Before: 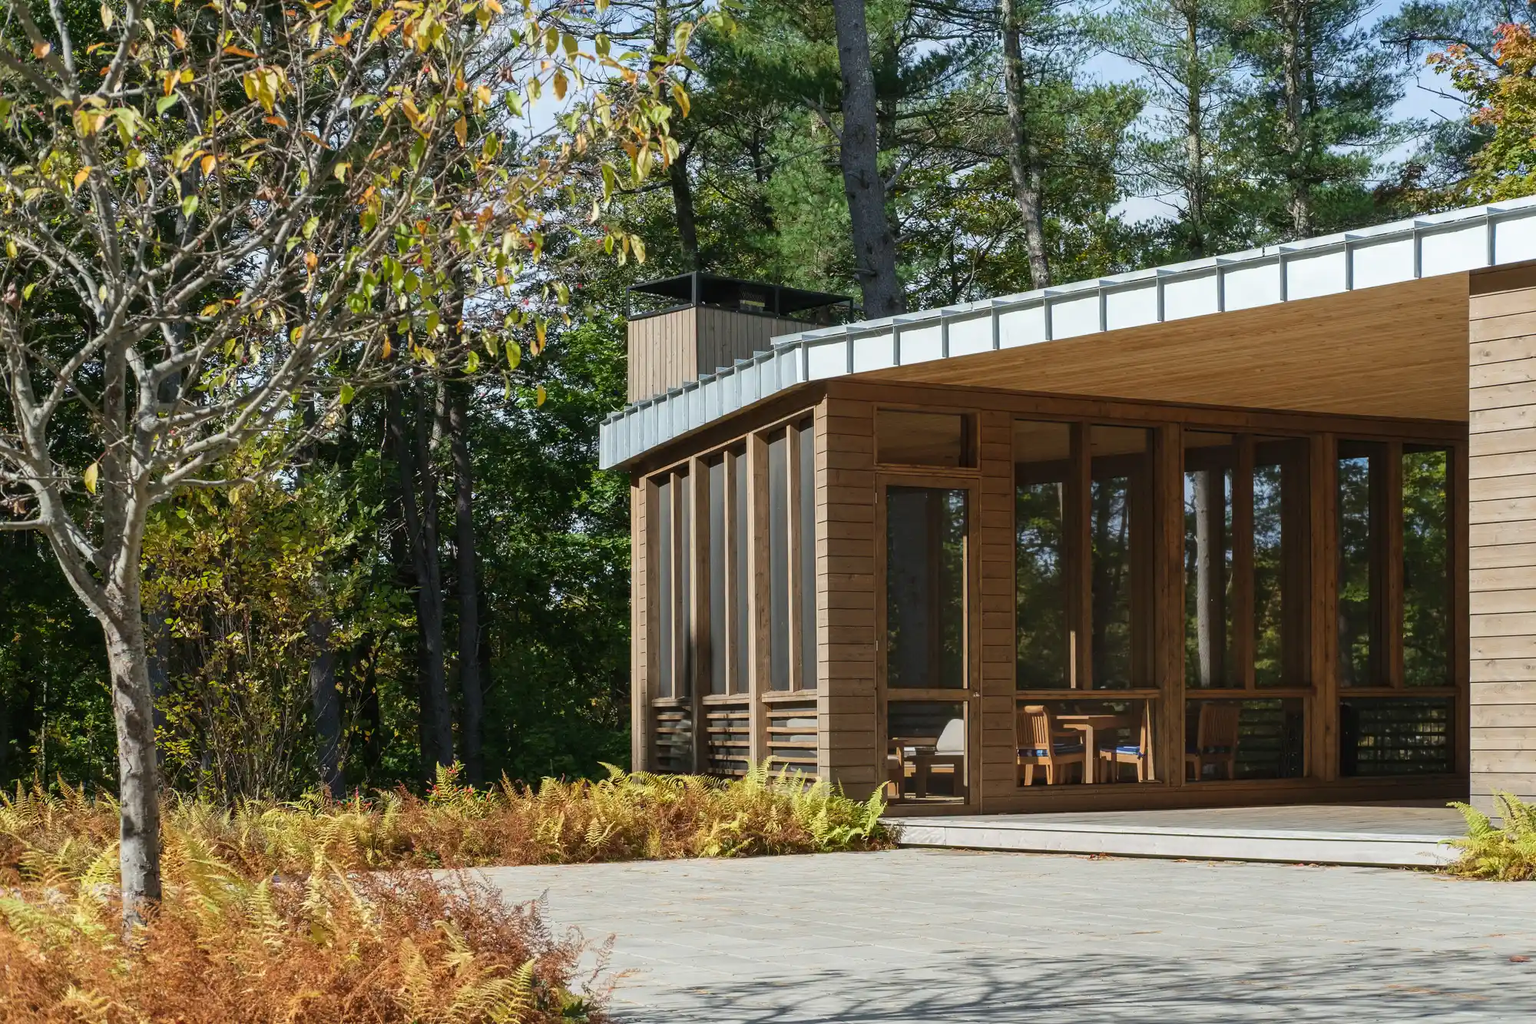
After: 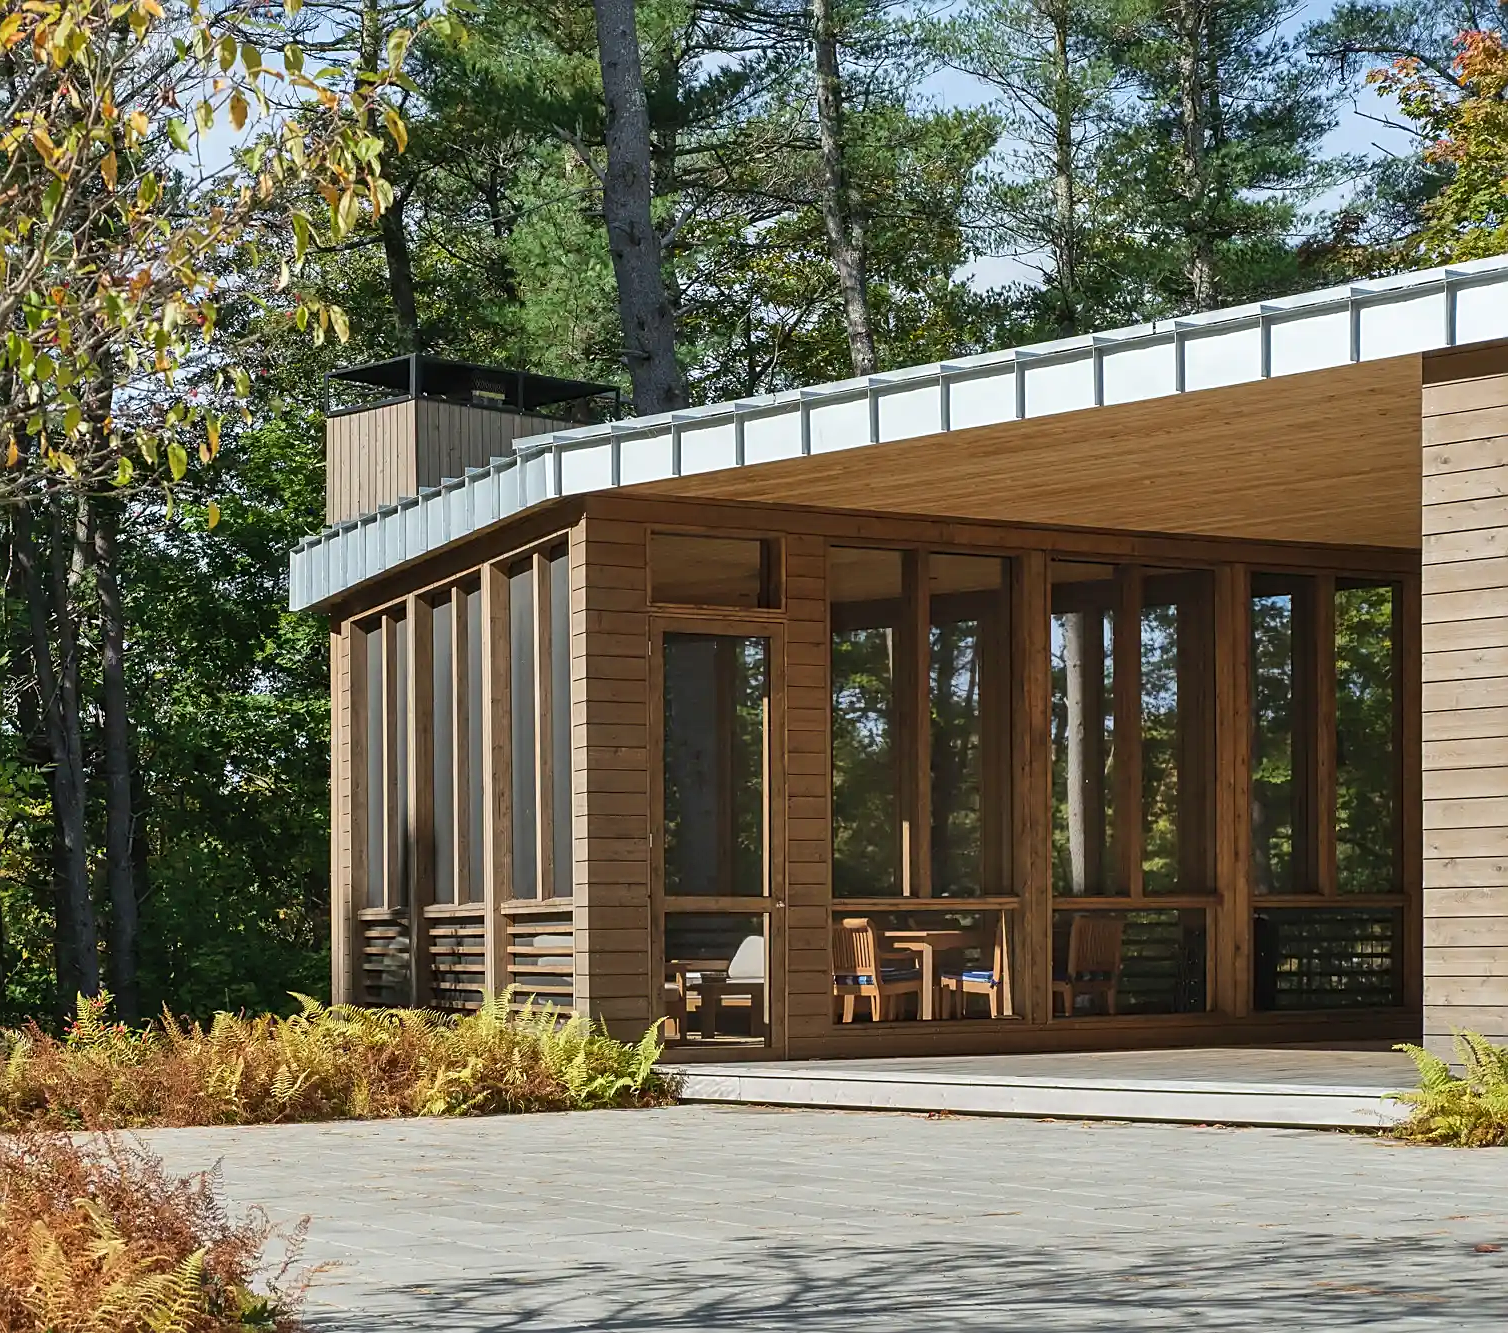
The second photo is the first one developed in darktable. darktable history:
shadows and highlights: shadows 53, soften with gaussian
sharpen: on, module defaults
crop and rotate: left 24.6%
